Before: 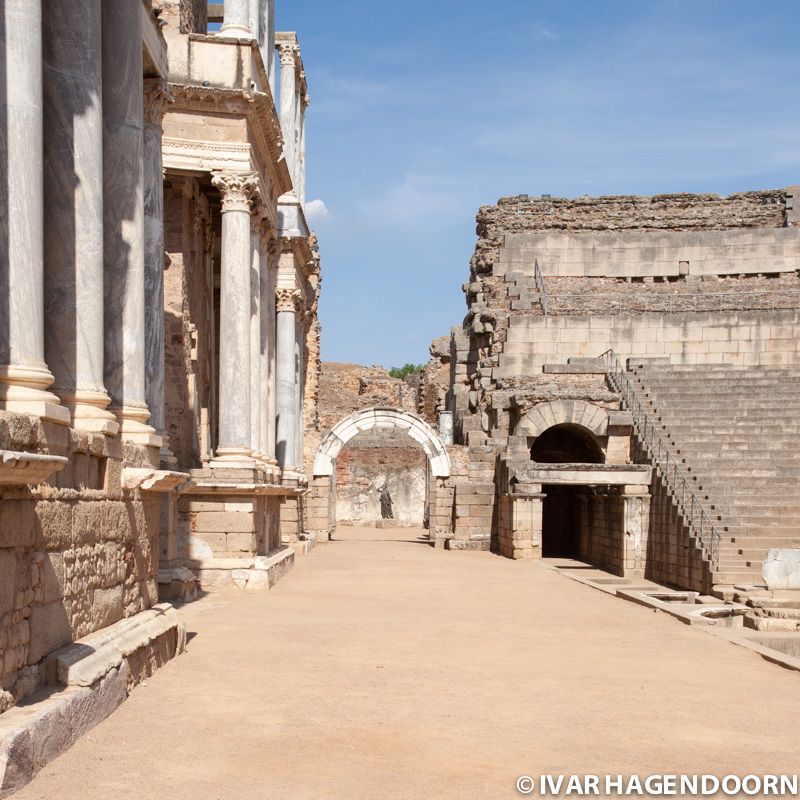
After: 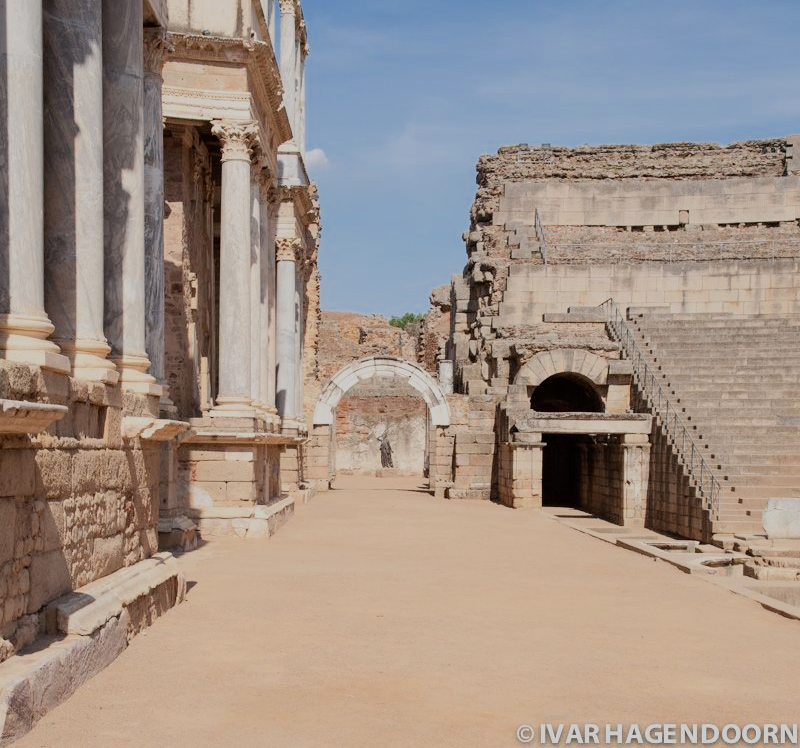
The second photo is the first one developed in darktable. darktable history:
filmic rgb: black relative exposure -7.65 EV, white relative exposure 4.56 EV, threshold 2.98 EV, hardness 3.61, preserve chrominance max RGB, color science v6 (2022), contrast in shadows safe, contrast in highlights safe, enable highlight reconstruction true
crop and rotate: top 6.438%
